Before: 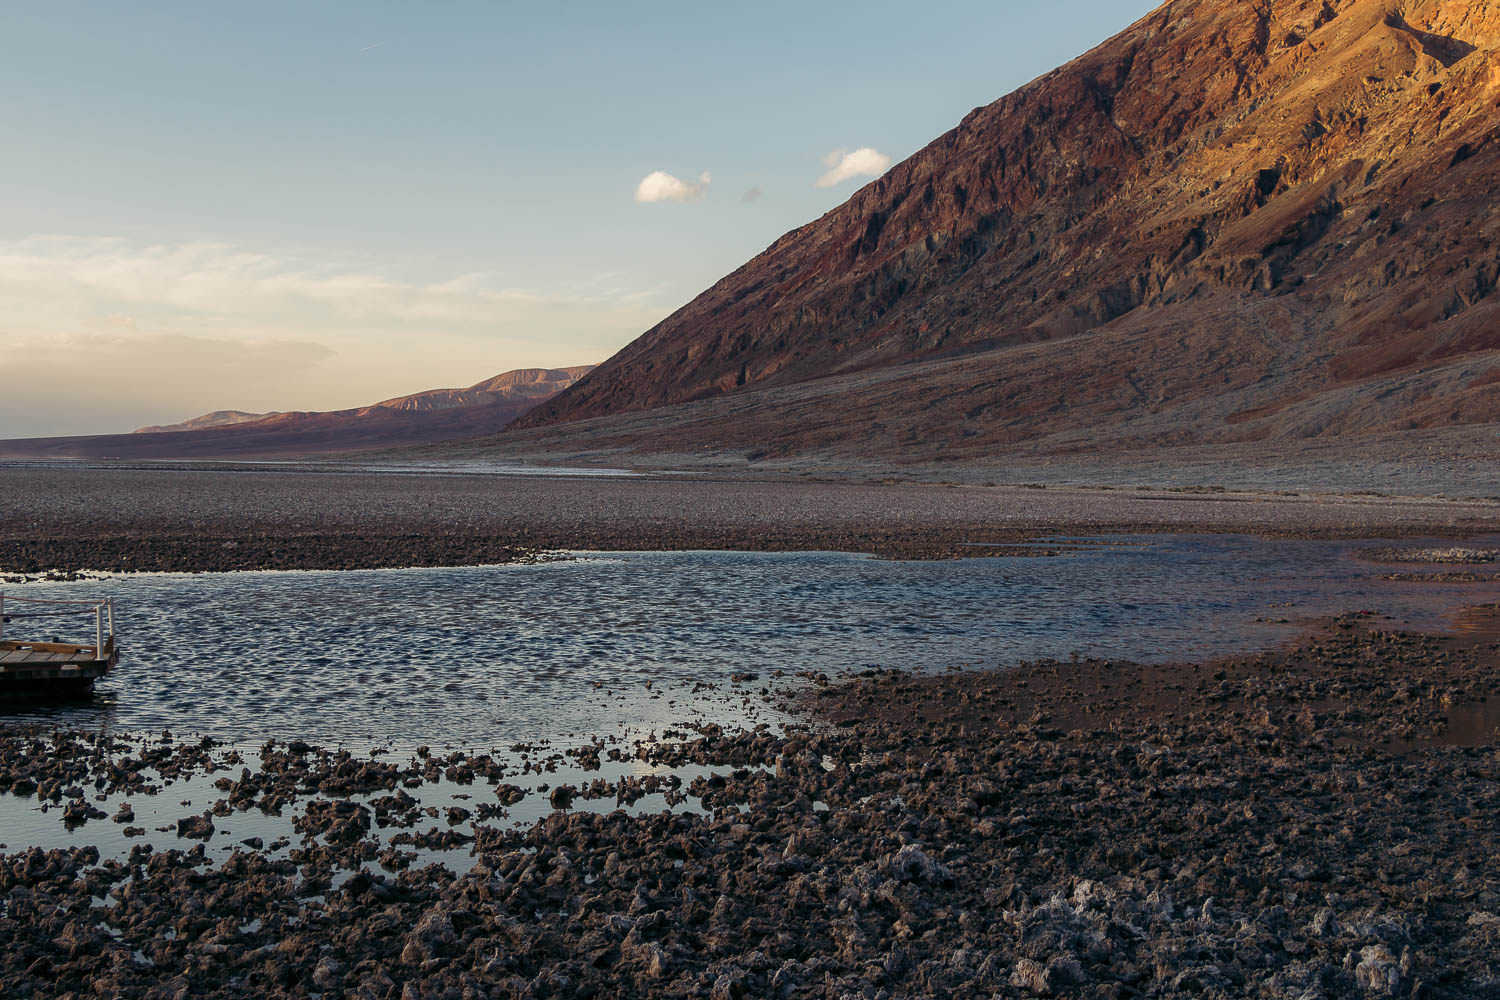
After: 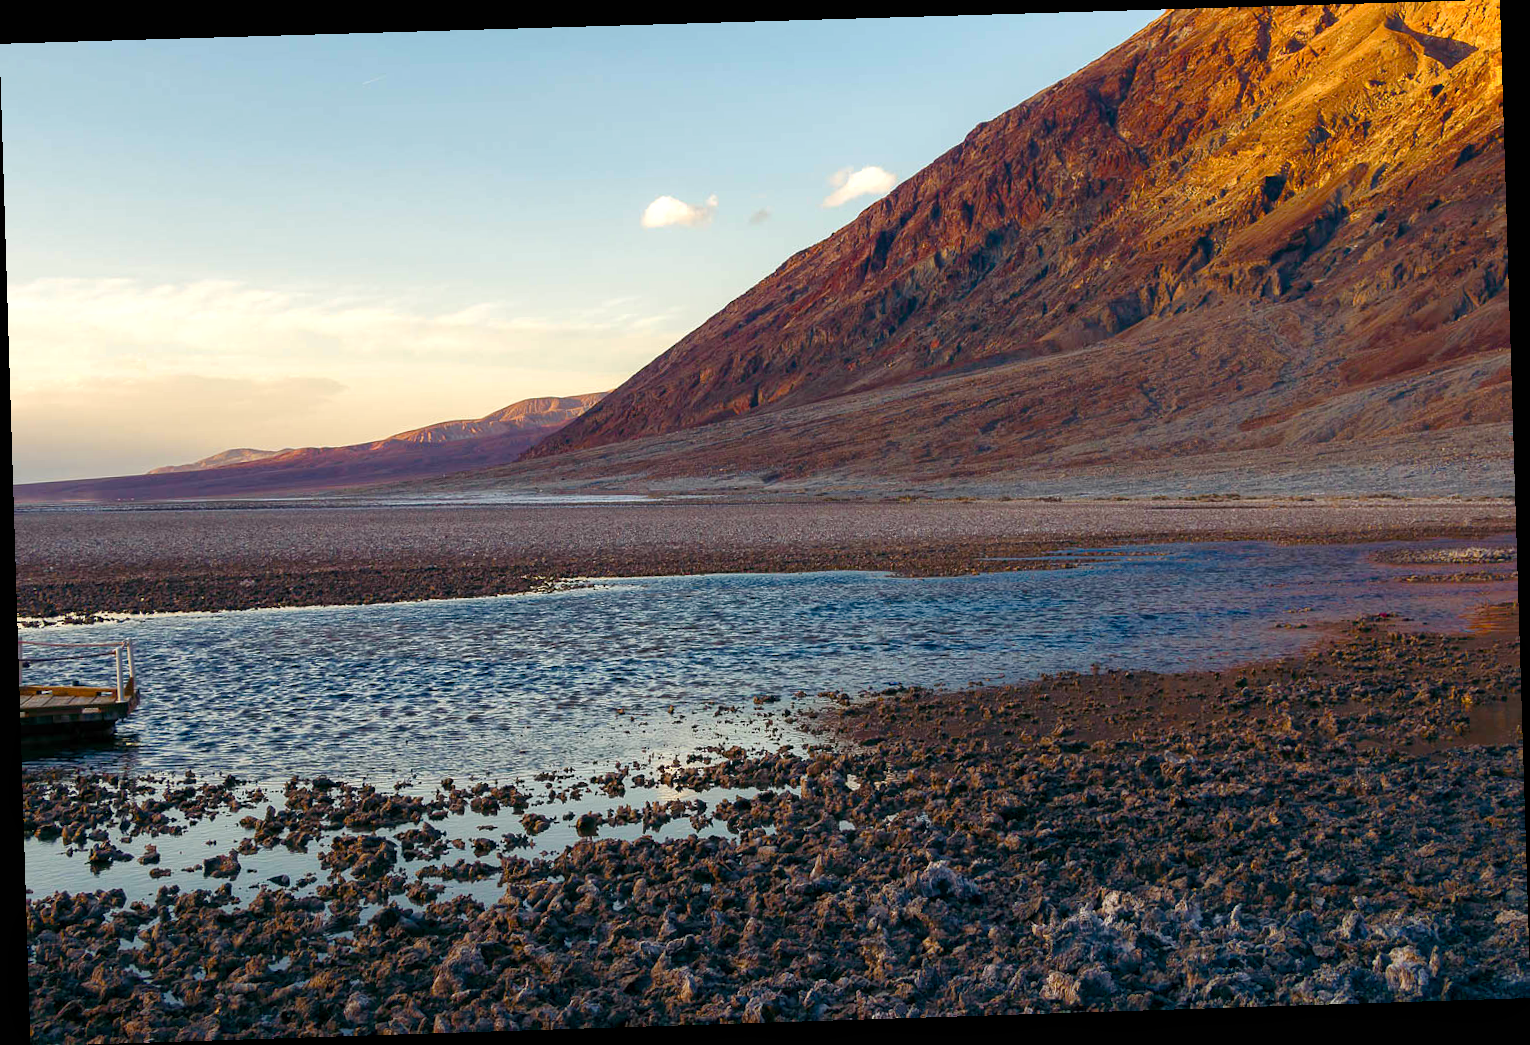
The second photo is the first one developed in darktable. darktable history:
color balance rgb: perceptual saturation grading › global saturation 20%, perceptual saturation grading › highlights -25%, perceptual saturation grading › shadows 50.52%, global vibrance 40.24%
exposure: black level correction 0, exposure 0.5 EV, compensate exposure bias true, compensate highlight preservation false
rotate and perspective: rotation -1.77°, lens shift (horizontal) 0.004, automatic cropping off
local contrast: mode bilateral grid, contrast 10, coarseness 25, detail 115%, midtone range 0.2
